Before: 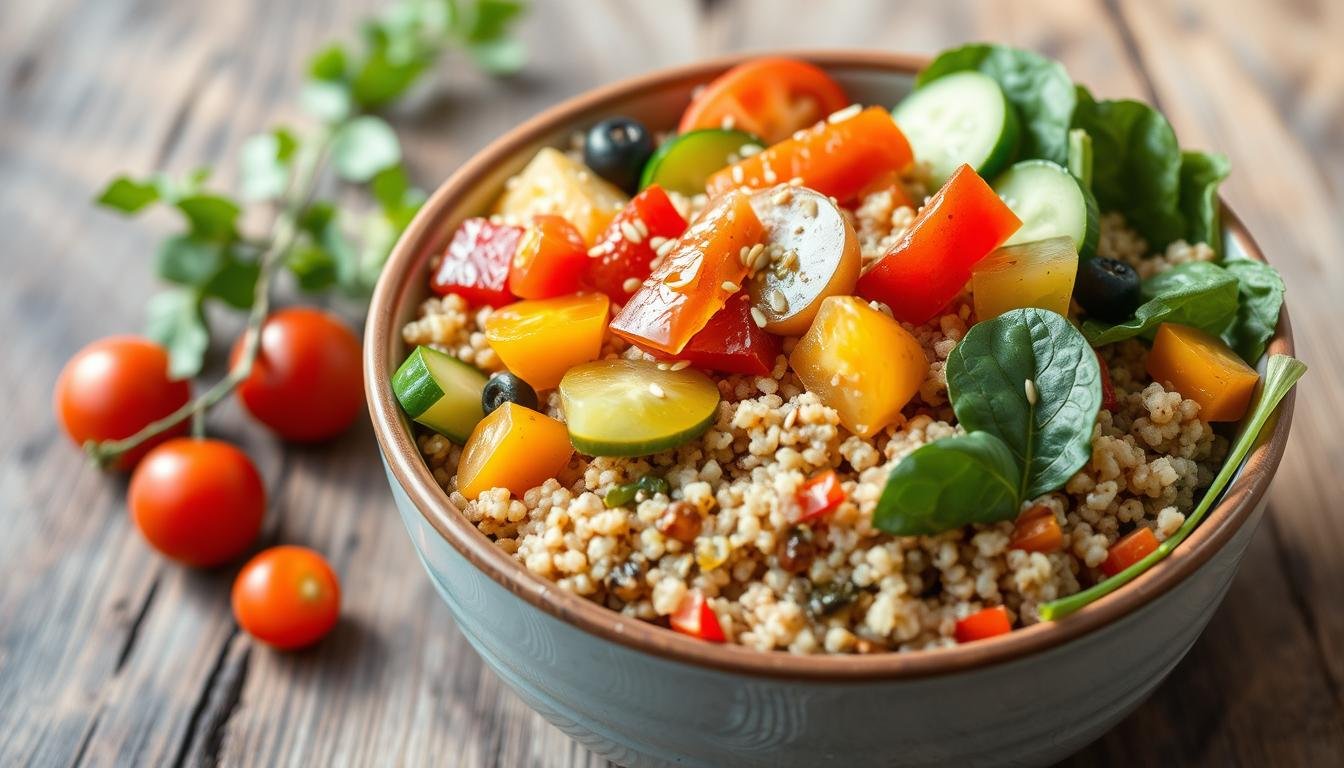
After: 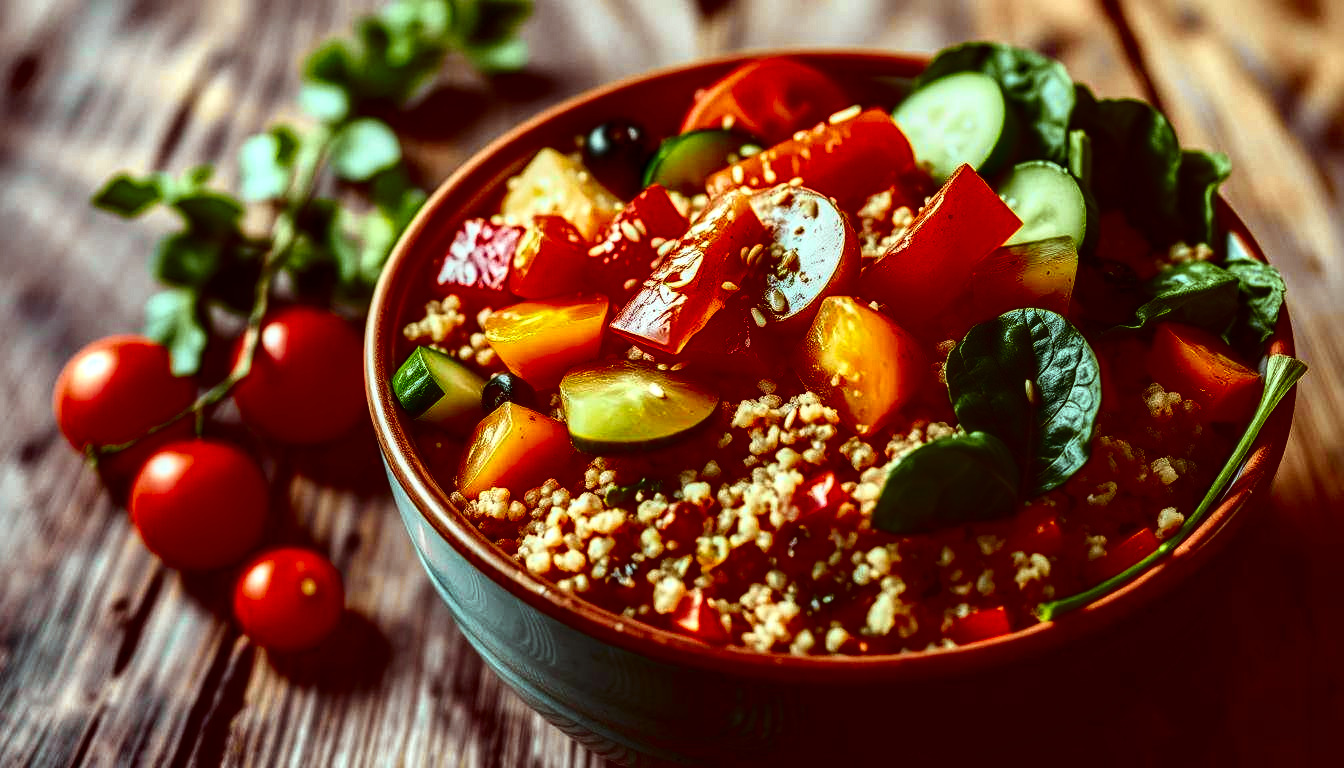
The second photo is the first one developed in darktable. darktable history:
contrast brightness saturation: contrast 0.094, brightness -0.587, saturation 0.171
local contrast: detail 150%
tone curve: curves: ch0 [(0, 0.023) (0.137, 0.069) (0.249, 0.163) (0.487, 0.491) (0.778, 0.858) (0.896, 0.94) (1, 0.988)]; ch1 [(0, 0) (0.396, 0.369) (0.483, 0.459) (0.498, 0.5) (0.515, 0.517) (0.562, 0.6) (0.611, 0.667) (0.692, 0.744) (0.798, 0.863) (1, 1)]; ch2 [(0, 0) (0.426, 0.398) (0.483, 0.481) (0.503, 0.503) (0.526, 0.527) (0.549, 0.59) (0.62, 0.666) (0.705, 0.755) (0.985, 0.966)], color space Lab, independent channels, preserve colors none
color correction: highlights a* -7.09, highlights b* -0.185, shadows a* 20.2, shadows b* 11.15
